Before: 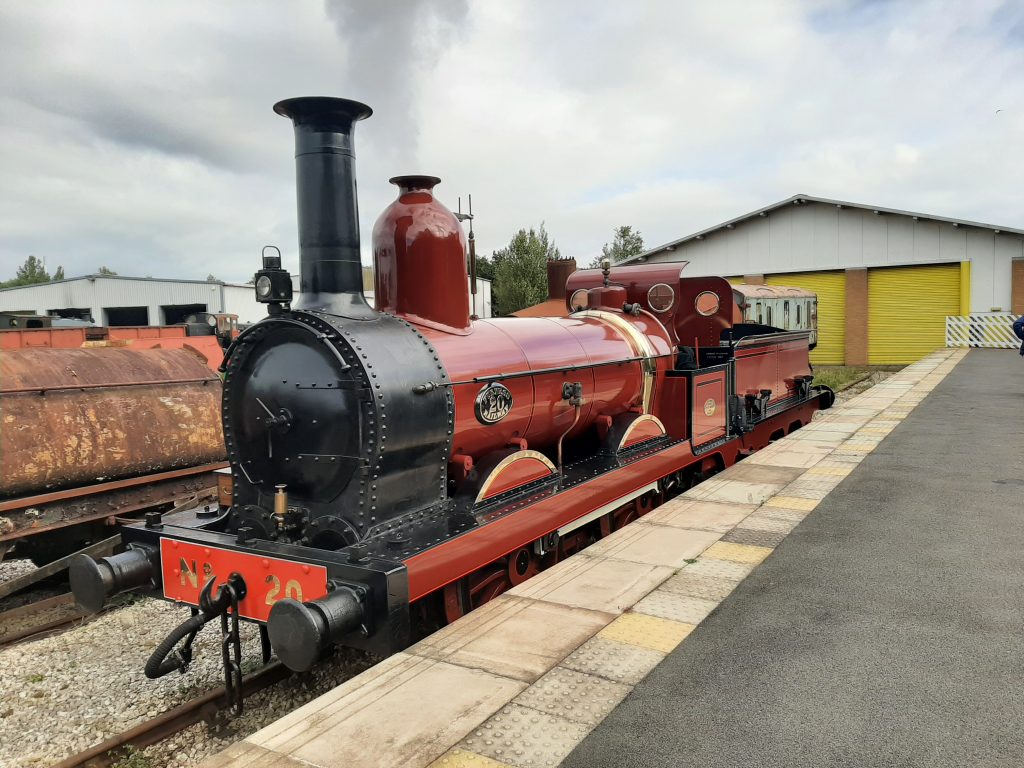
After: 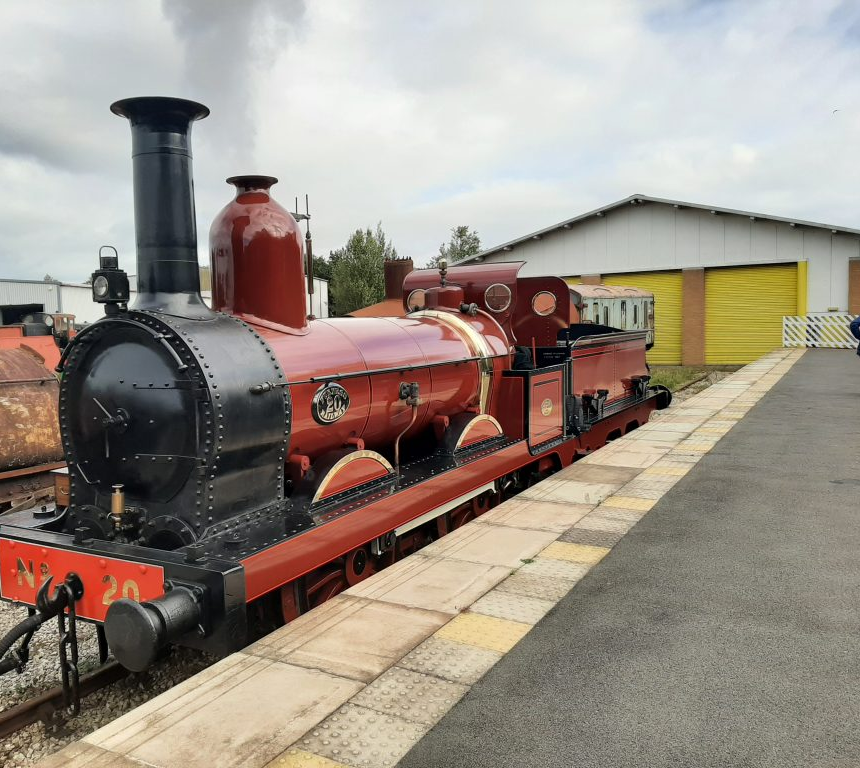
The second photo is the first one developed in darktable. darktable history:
crop: left 15.946%
